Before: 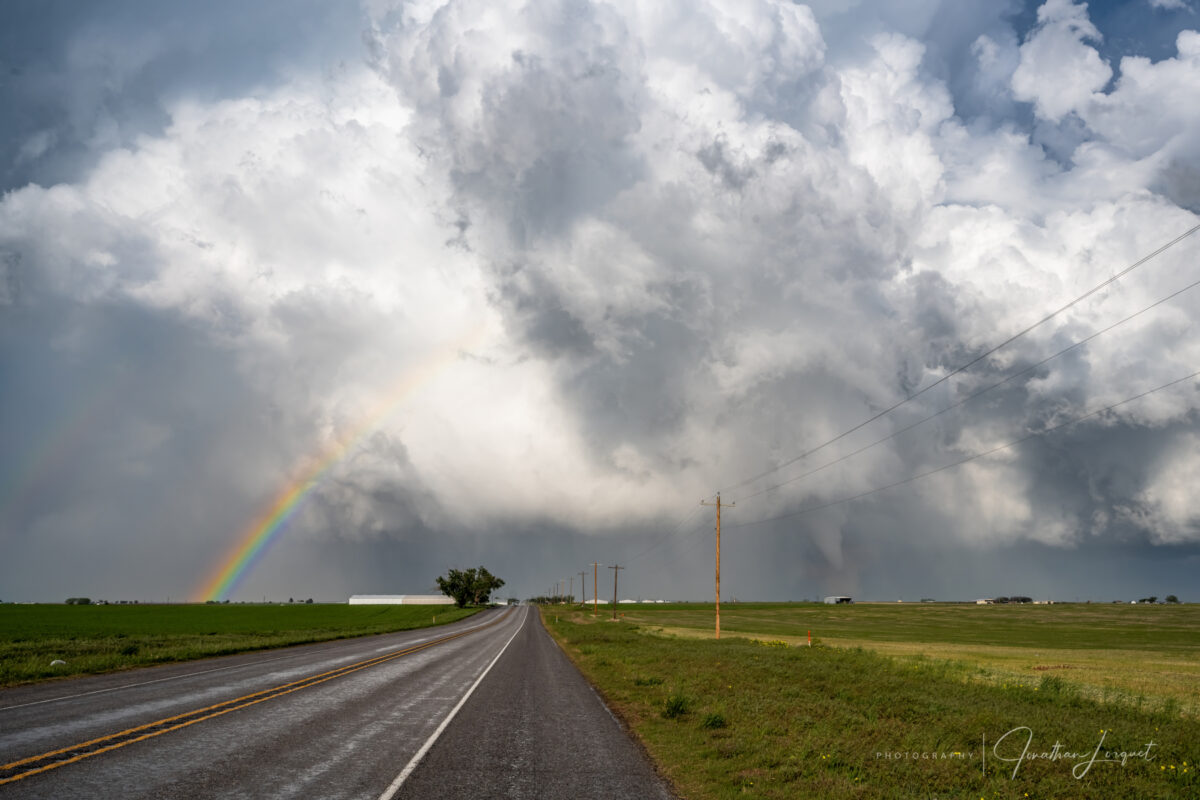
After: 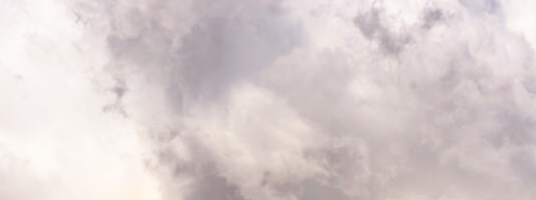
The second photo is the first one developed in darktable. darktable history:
contrast brightness saturation: contrast 0.2, brightness 0.16, saturation 0.22
crop: left 28.64%, top 16.832%, right 26.637%, bottom 58.055%
rgb levels: mode RGB, independent channels, levels [[0, 0.5, 1], [0, 0.521, 1], [0, 0.536, 1]]
